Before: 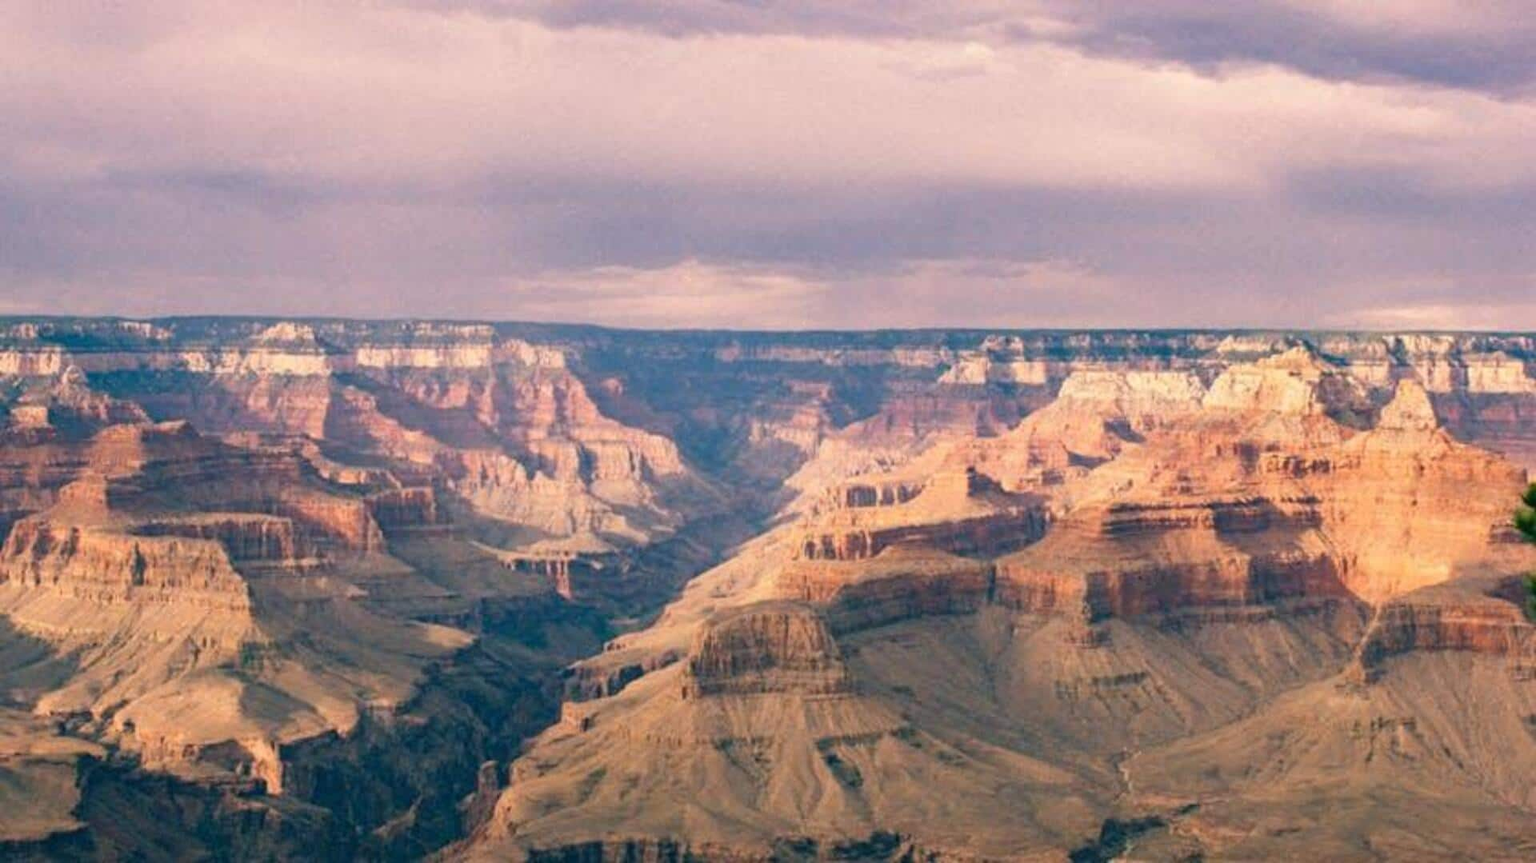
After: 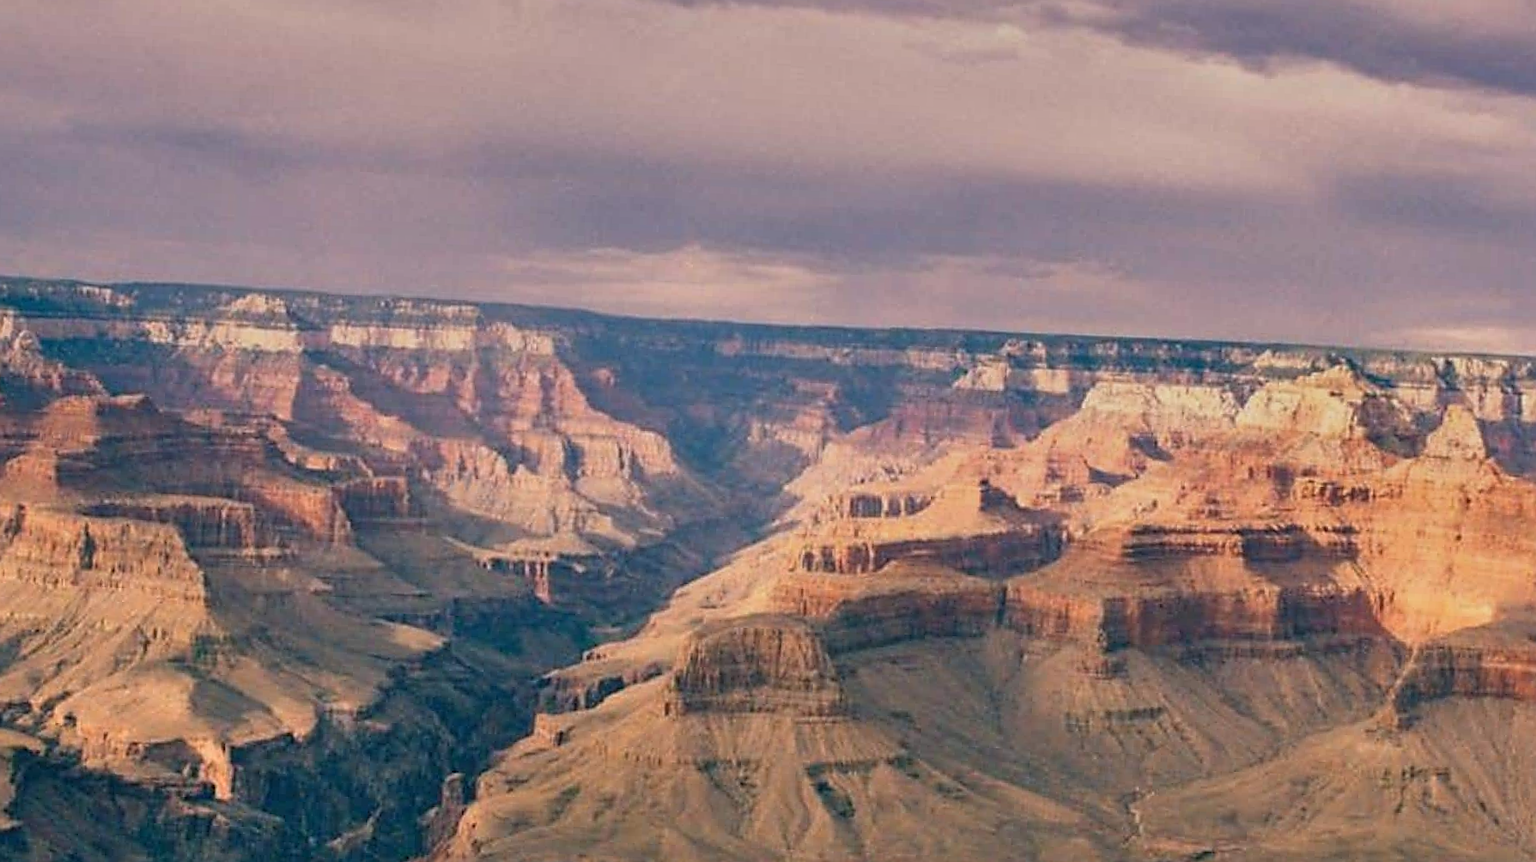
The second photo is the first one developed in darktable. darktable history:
sharpen: radius 1.4, amount 1.25, threshold 0.7
shadows and highlights: low approximation 0.01, soften with gaussian
graduated density: rotation -0.352°, offset 57.64
crop and rotate: angle -2.38°
